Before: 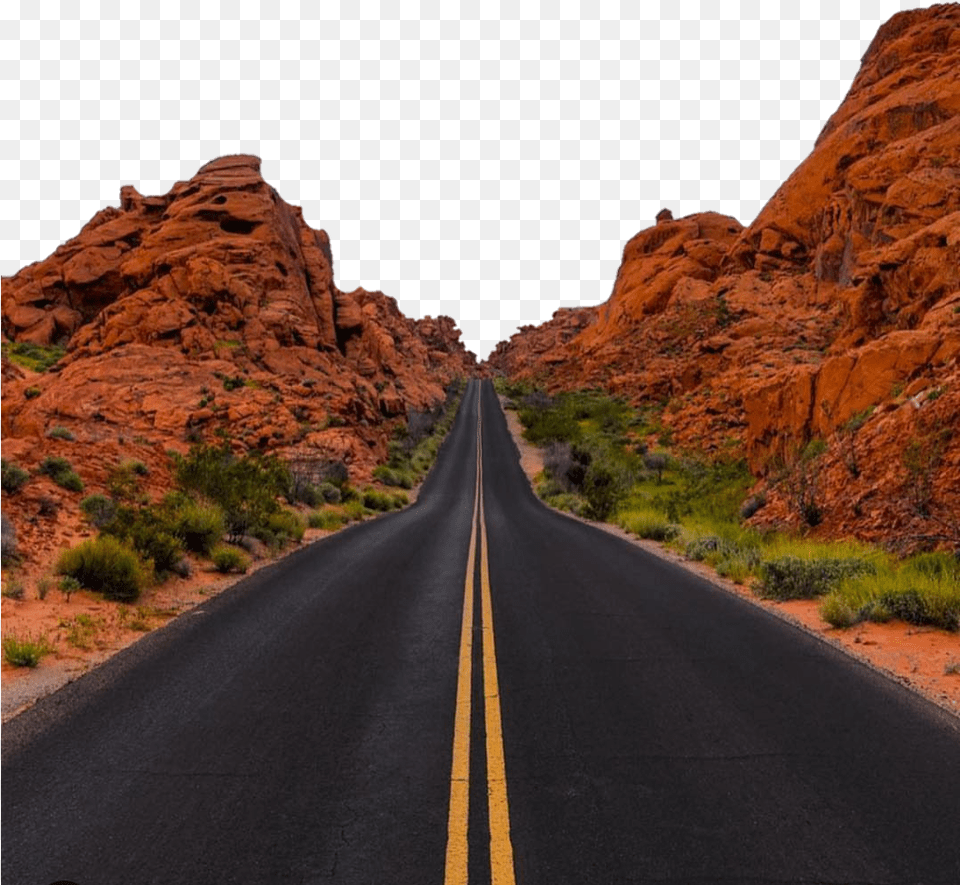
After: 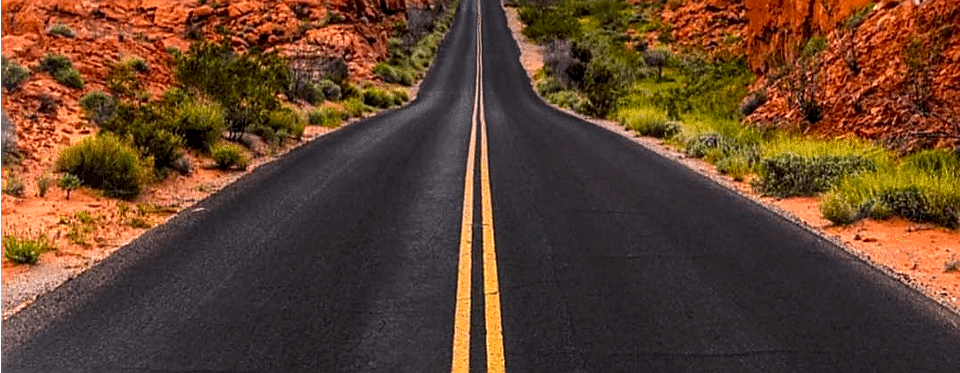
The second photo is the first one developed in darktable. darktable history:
exposure: black level correction 0.001, exposure 0.965 EV, compensate highlight preservation false
contrast brightness saturation: brightness -0.095
crop: top 45.622%, bottom 12.142%
sharpen: on, module defaults
local contrast: detail 130%
